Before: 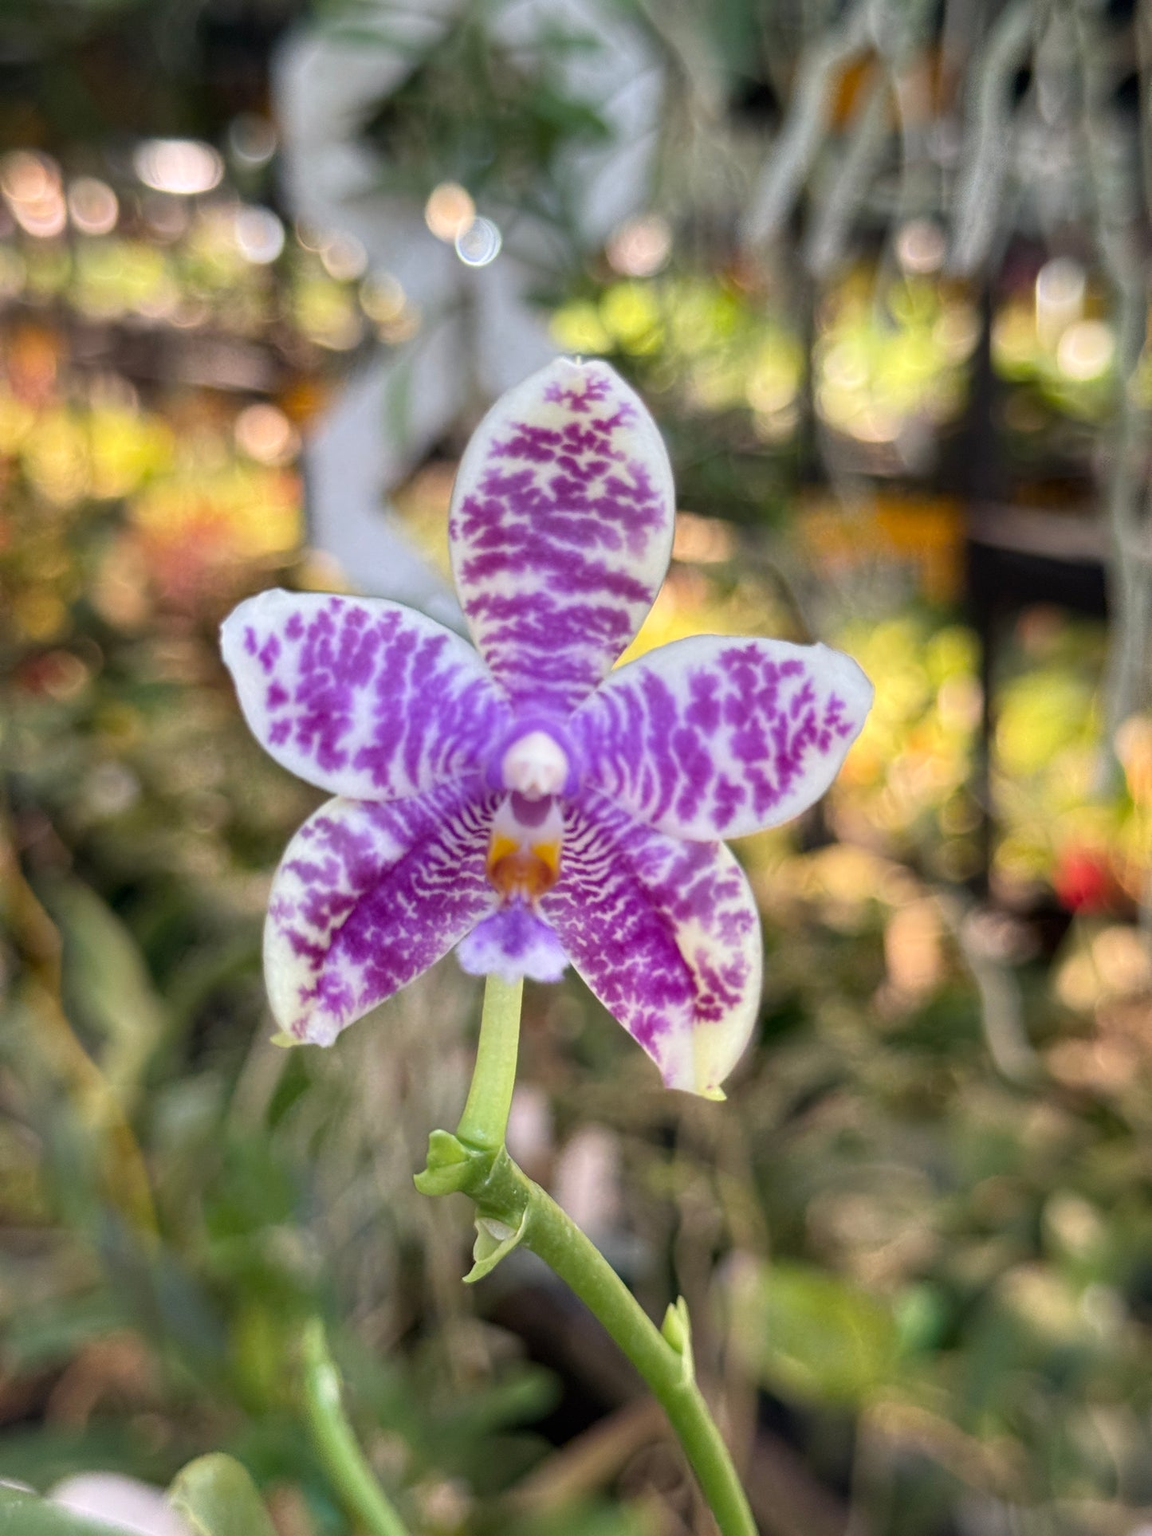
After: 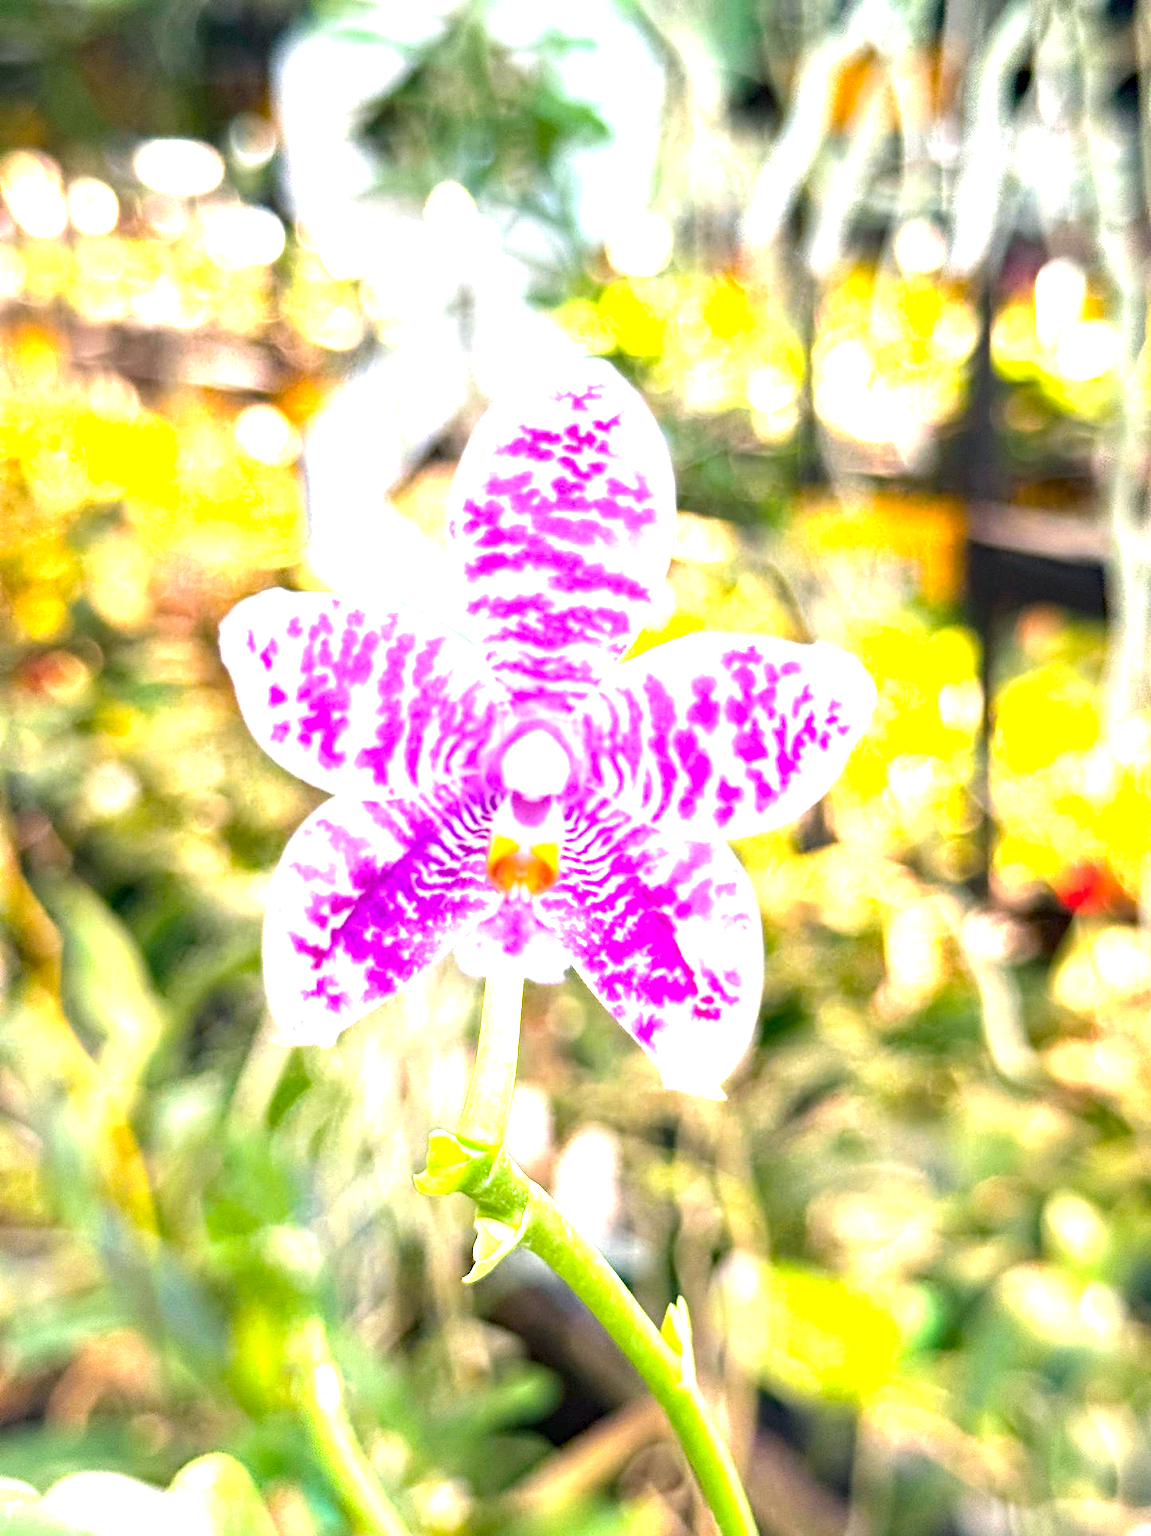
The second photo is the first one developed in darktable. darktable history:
exposure: black level correction 0, exposure 1.389 EV, compensate highlight preservation false
color balance rgb: shadows lift › chroma 2.015%, shadows lift › hue 187.8°, linear chroma grading › global chroma 9.911%, perceptual saturation grading › global saturation 0.581%, perceptual brilliance grading › global brilliance 29.853%
tone equalizer: edges refinement/feathering 500, mask exposure compensation -1.57 EV, preserve details no
haze removal: compatibility mode true, adaptive false
